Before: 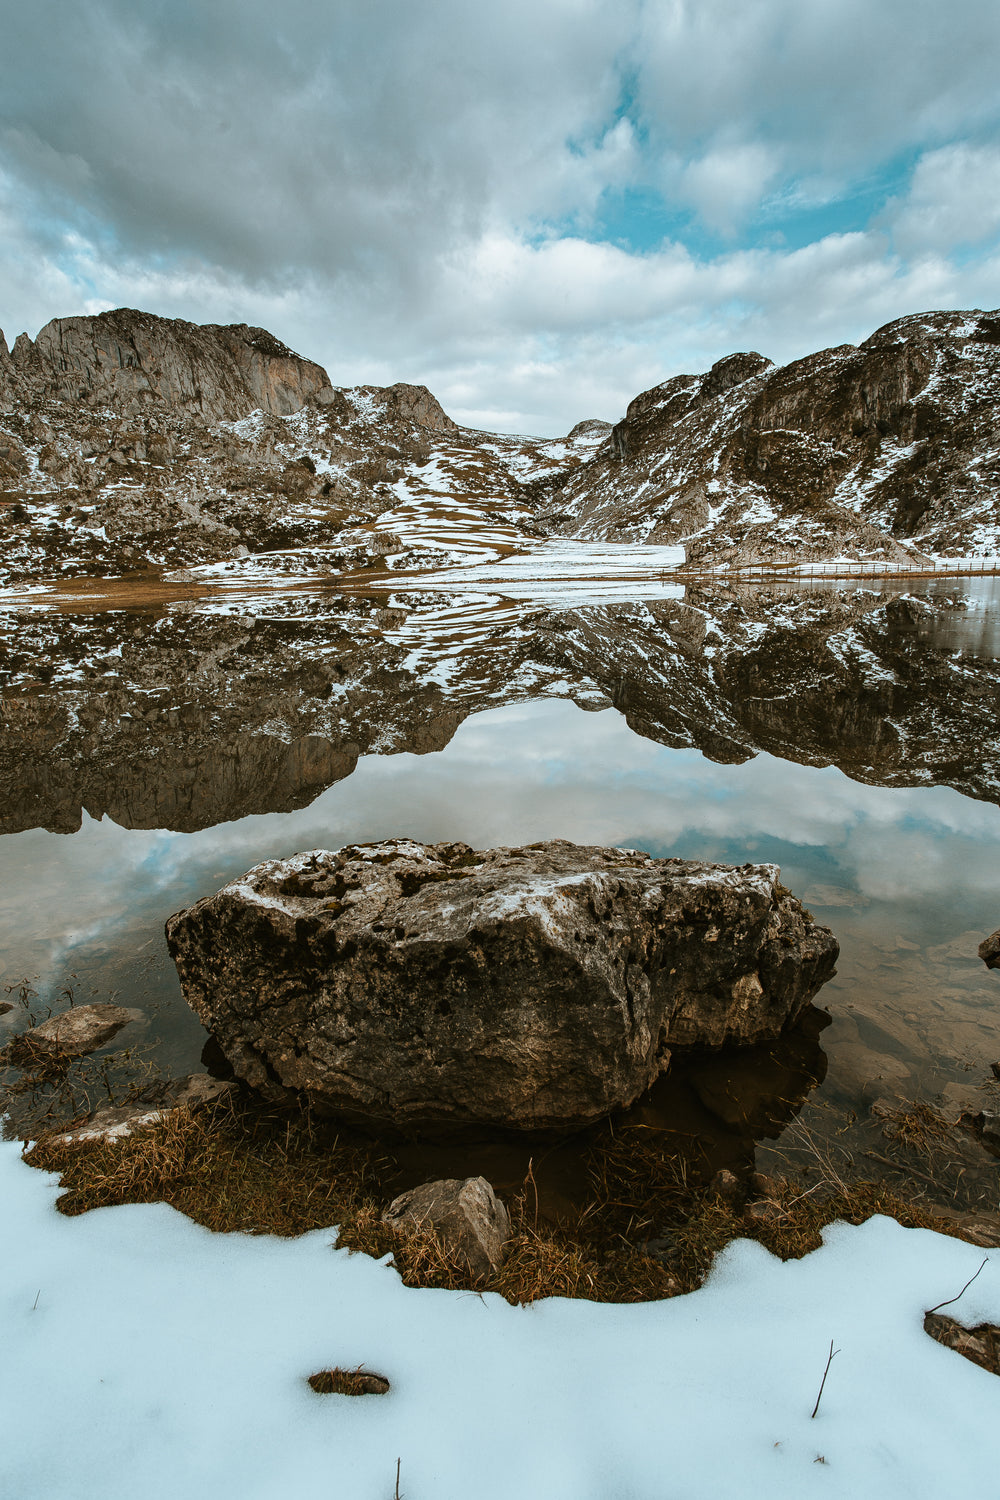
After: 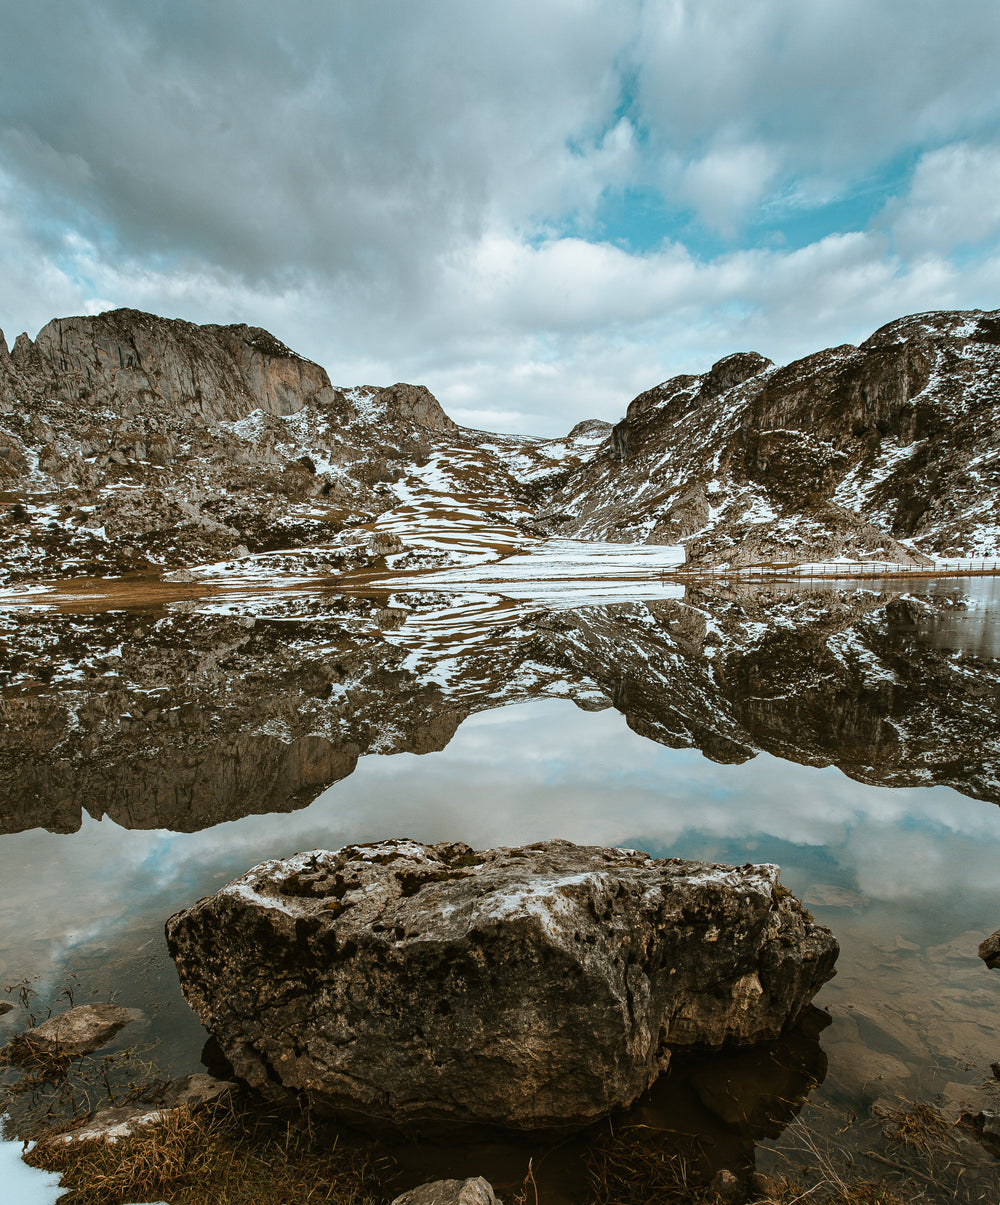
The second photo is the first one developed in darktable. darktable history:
crop: bottom 19.644%
